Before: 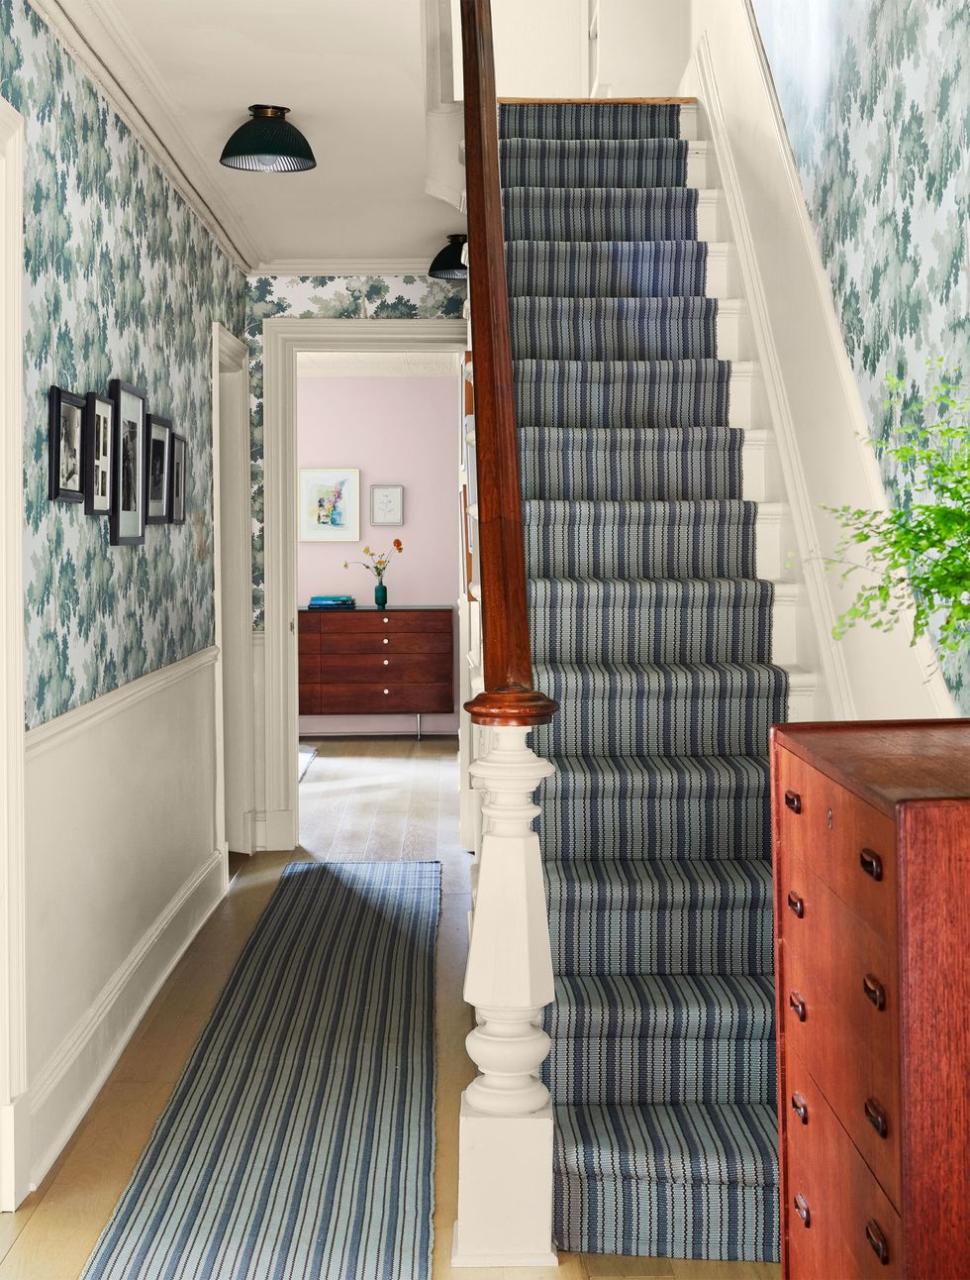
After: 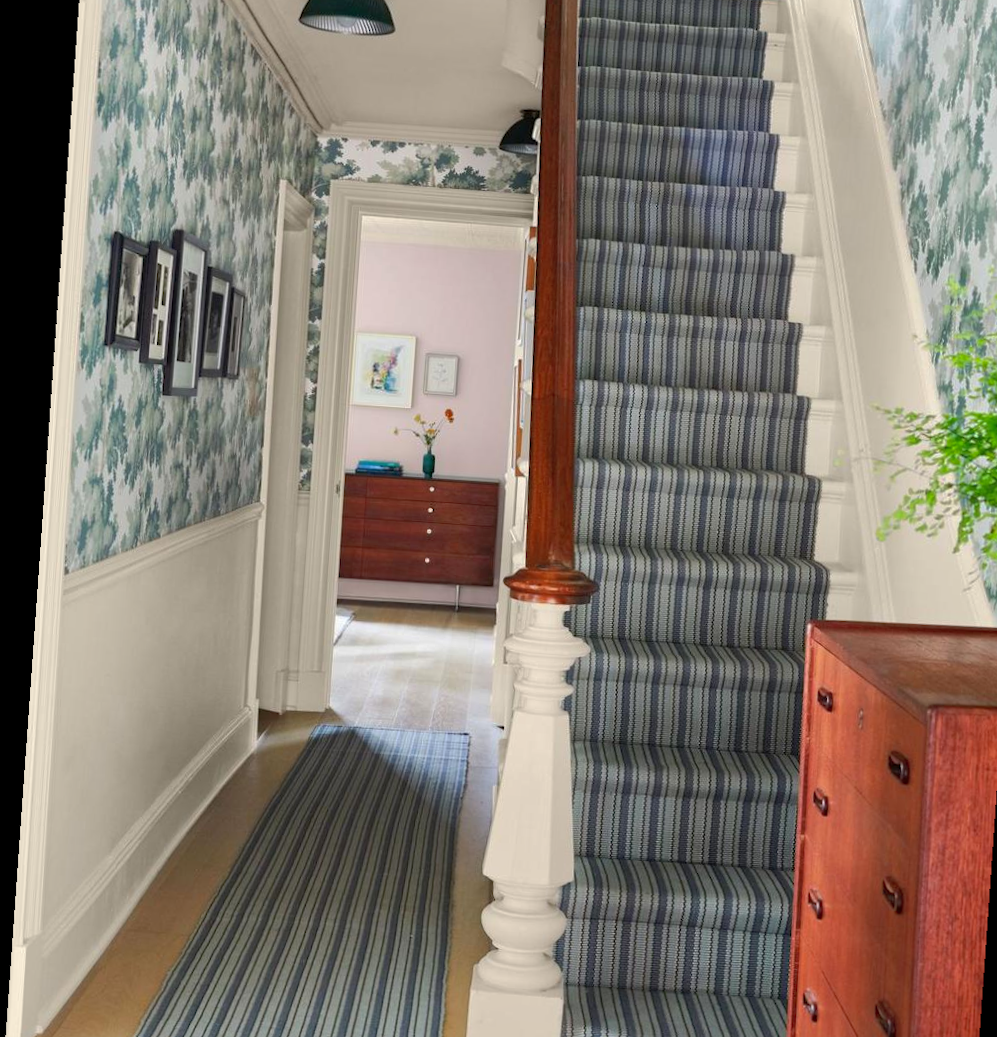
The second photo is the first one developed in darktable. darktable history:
crop and rotate: angle 0.03°, top 11.643%, right 5.651%, bottom 11.189%
shadows and highlights: on, module defaults
rotate and perspective: rotation 4.1°, automatic cropping off
